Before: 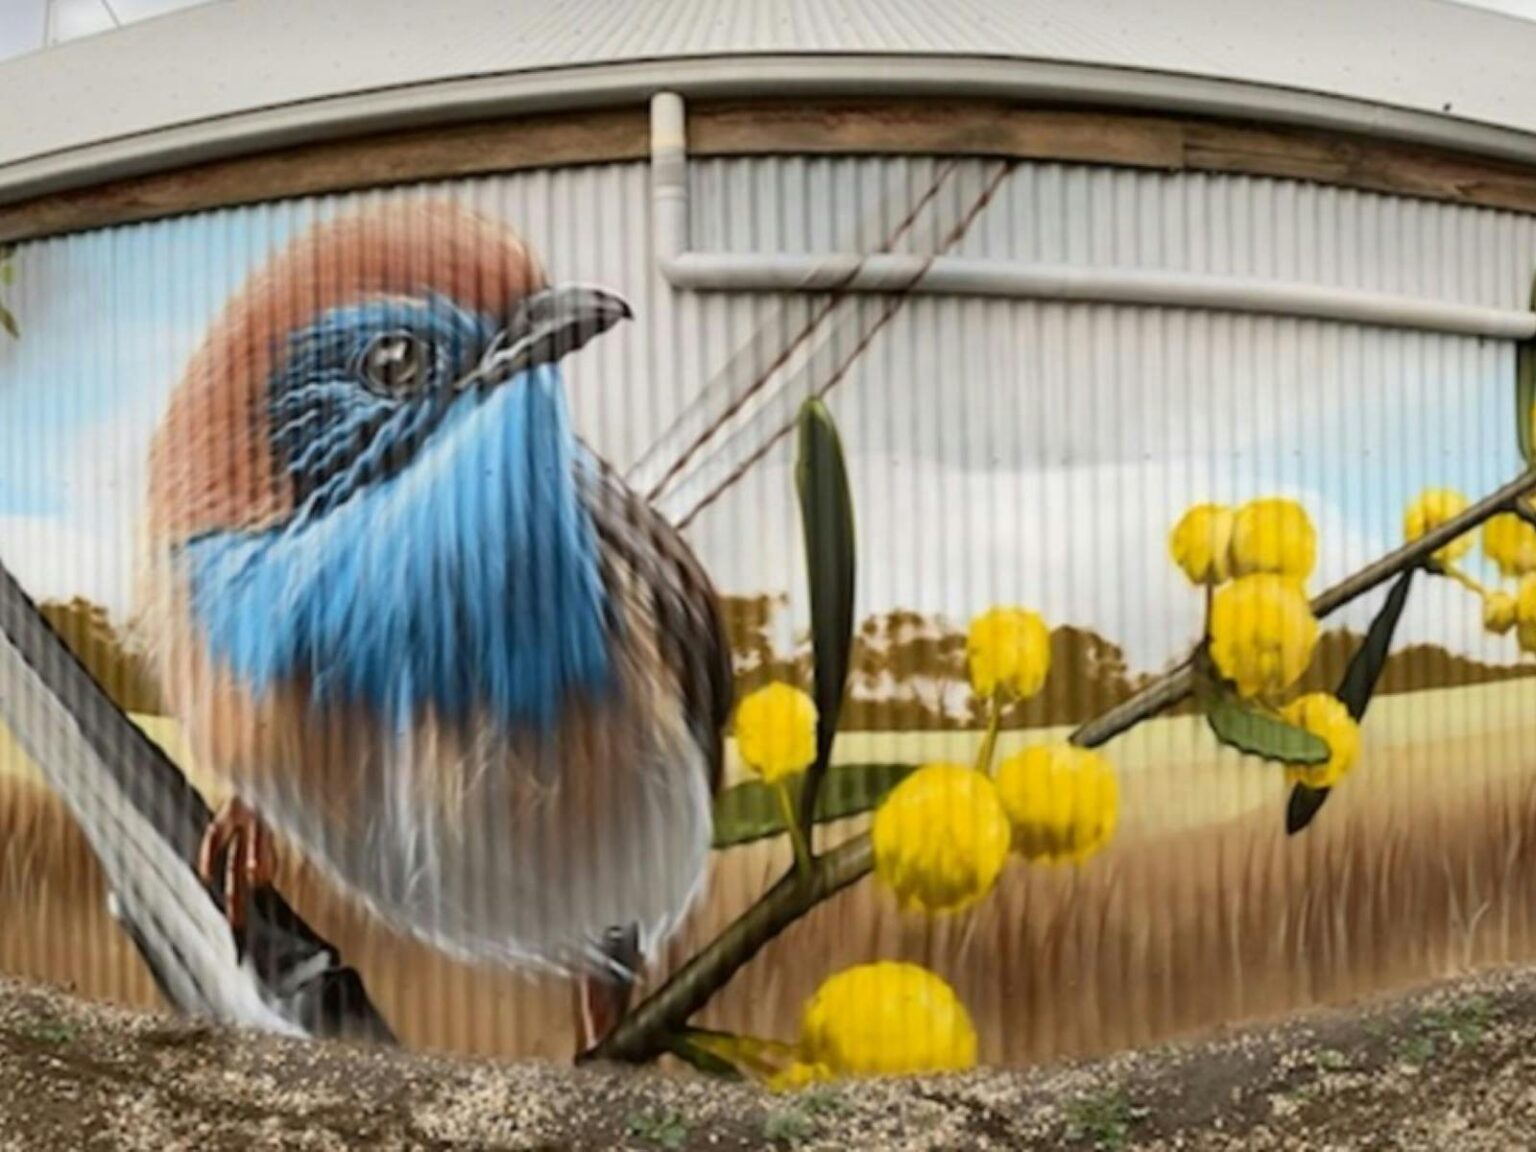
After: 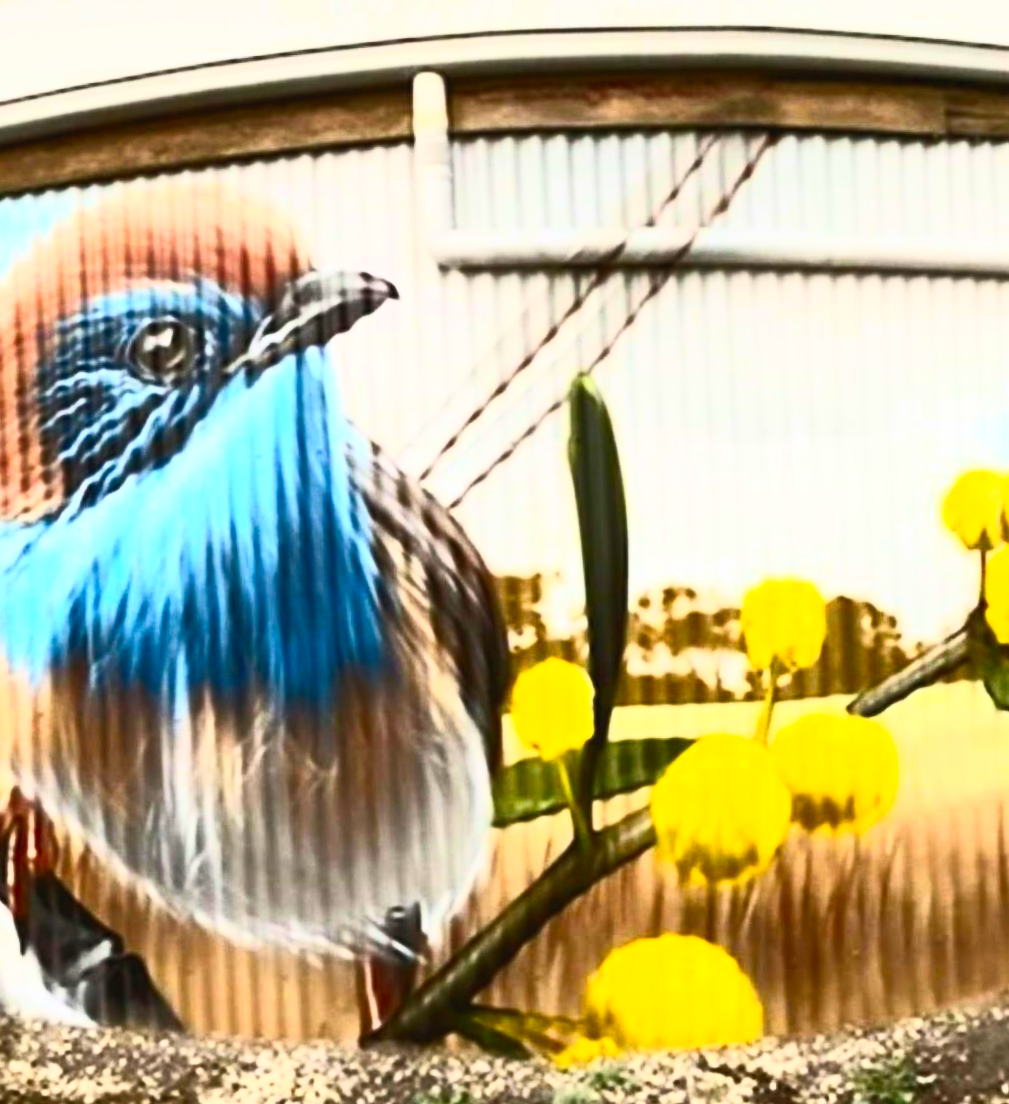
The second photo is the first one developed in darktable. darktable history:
crop and rotate: left 14.292%, right 19.041%
contrast brightness saturation: contrast 0.83, brightness 0.59, saturation 0.59
rotate and perspective: rotation -1.42°, crop left 0.016, crop right 0.984, crop top 0.035, crop bottom 0.965
